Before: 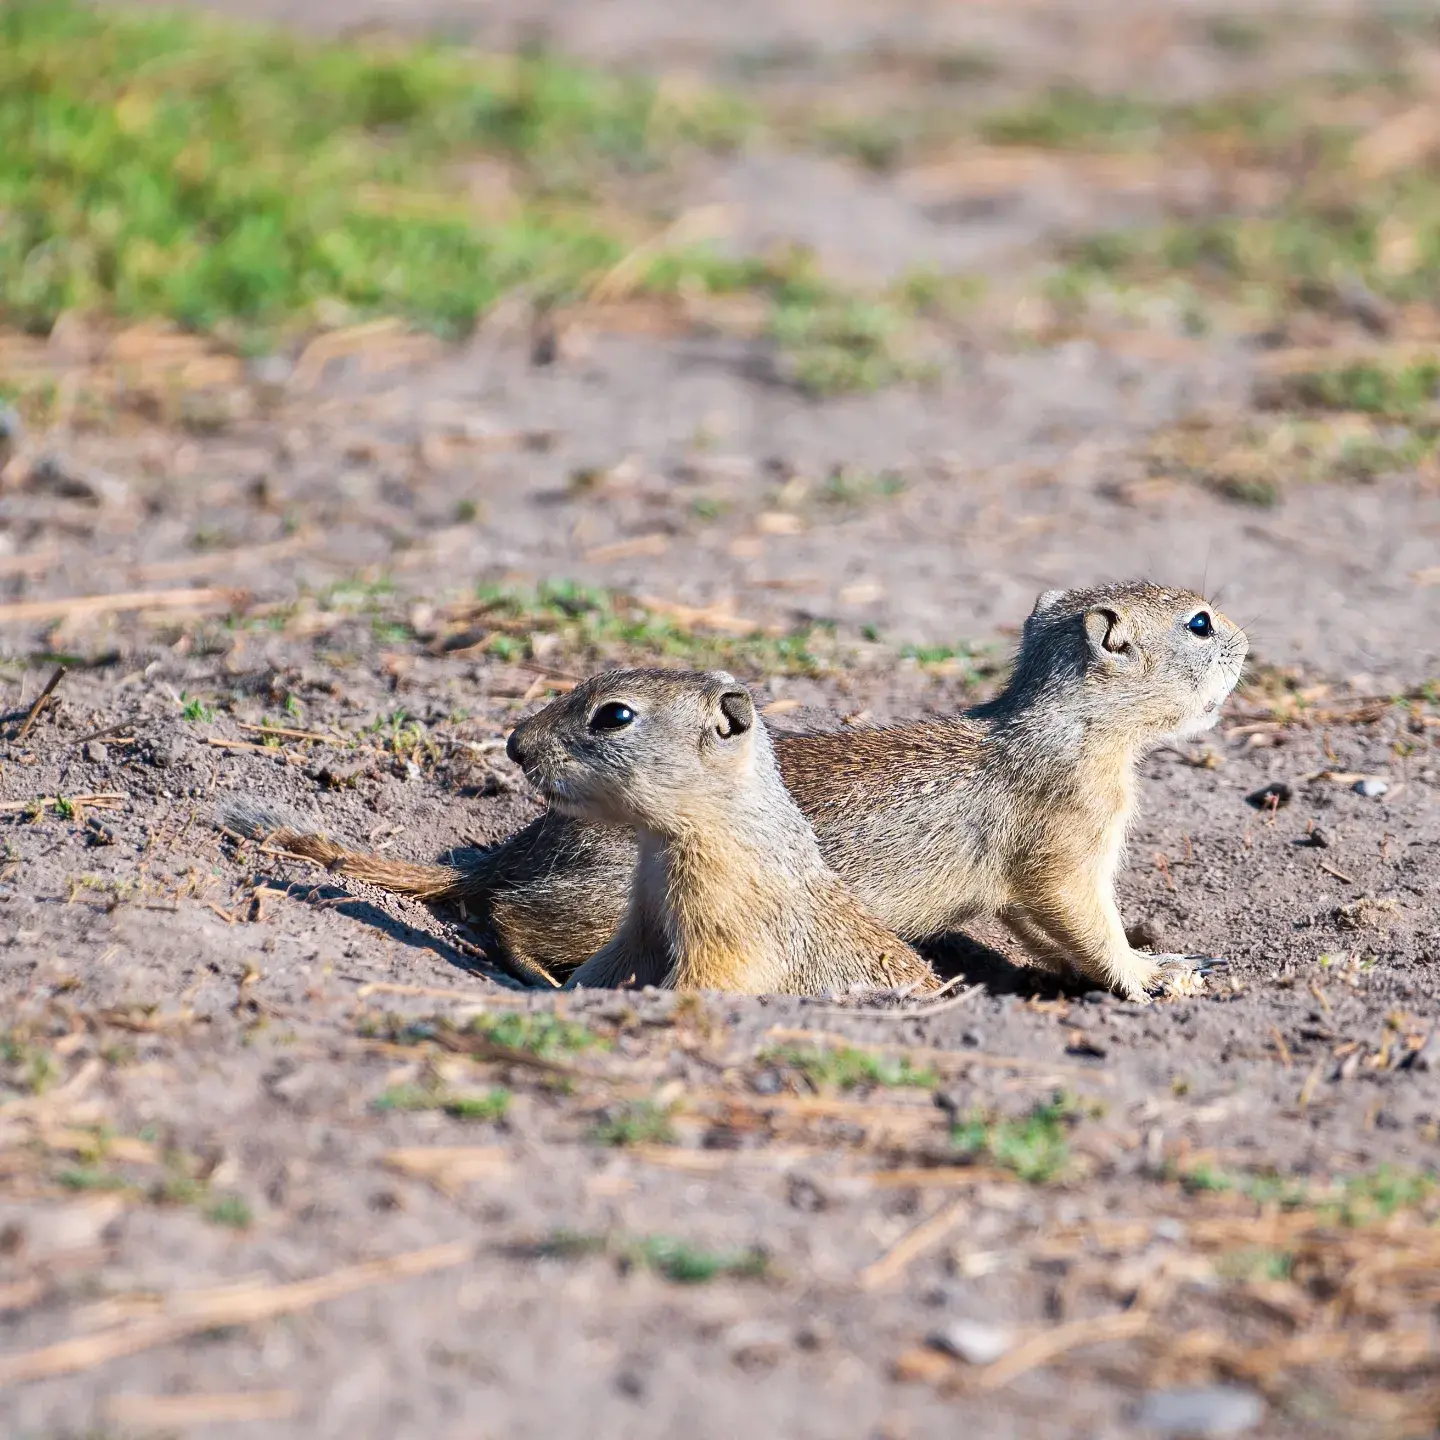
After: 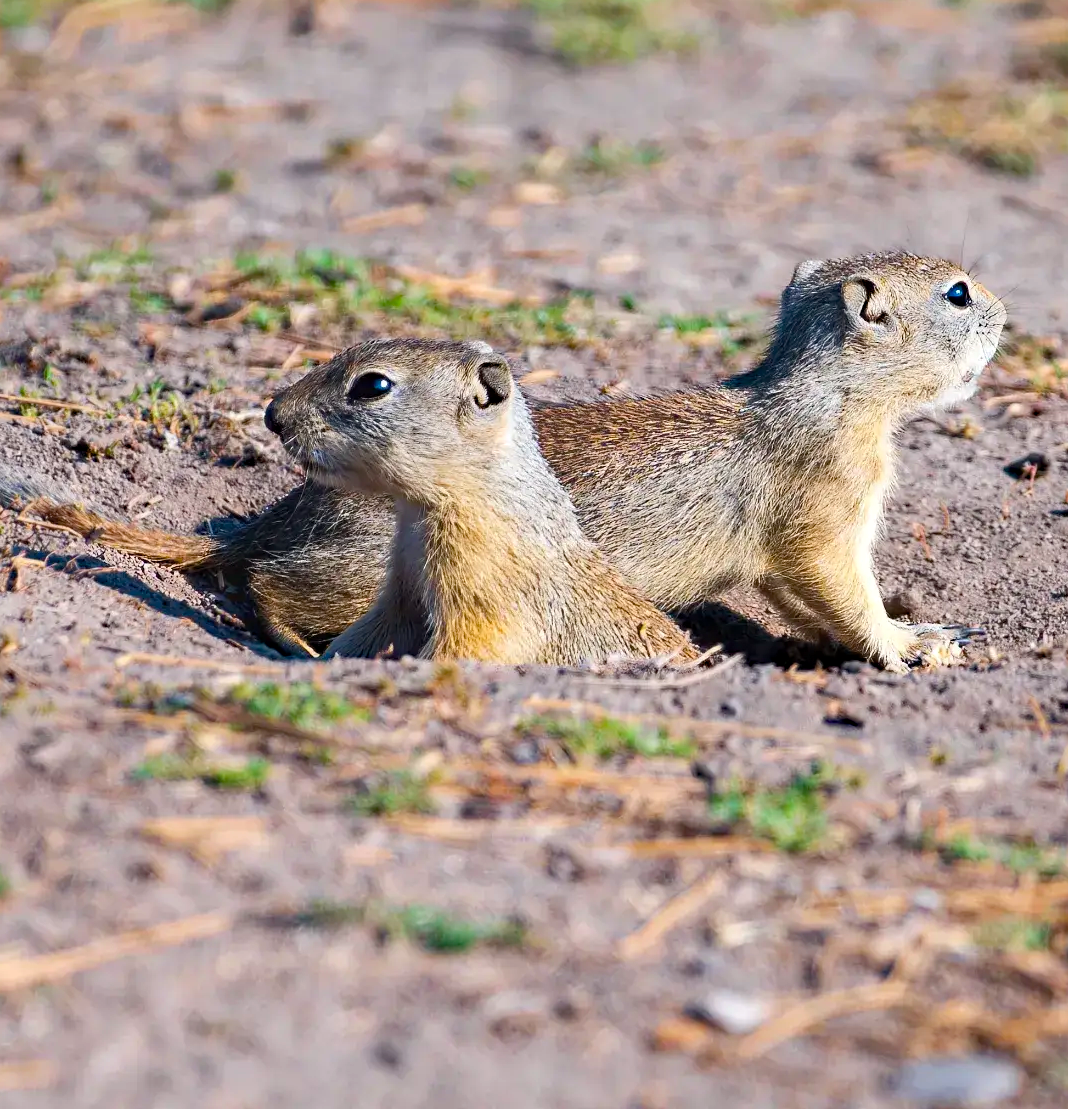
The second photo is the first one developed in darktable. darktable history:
crop: left 16.847%, top 22.917%, right 8.93%
haze removal: compatibility mode true, adaptive false
color balance rgb: perceptual saturation grading › global saturation 25.417%, perceptual brilliance grading › global brilliance 2.608%, perceptual brilliance grading › highlights -3.231%, perceptual brilliance grading › shadows 2.851%
